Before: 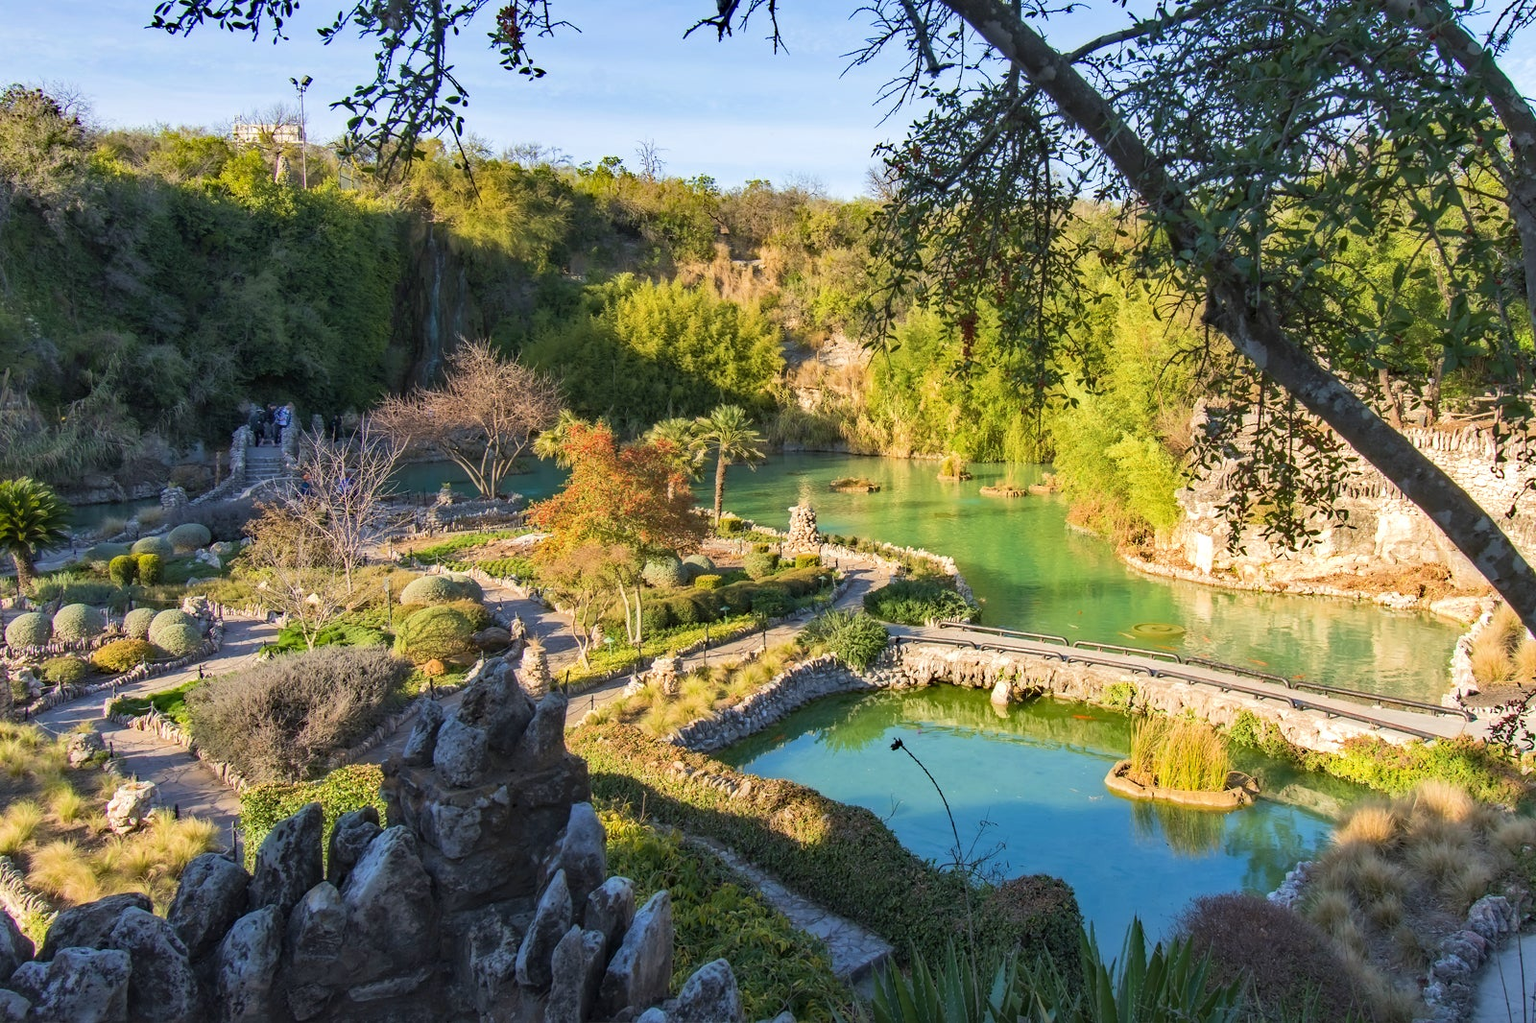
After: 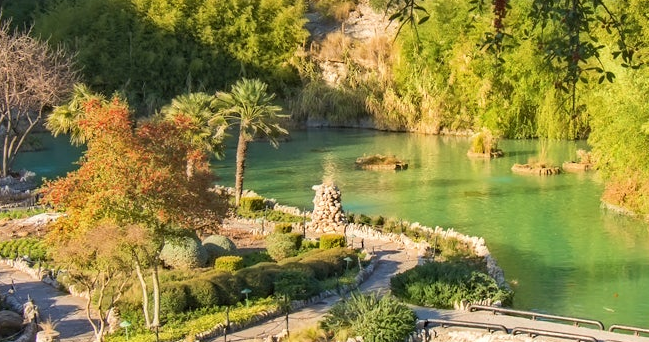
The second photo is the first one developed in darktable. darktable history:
crop: left 31.875%, top 32.18%, right 27.506%, bottom 35.677%
tone equalizer: mask exposure compensation -0.515 EV
